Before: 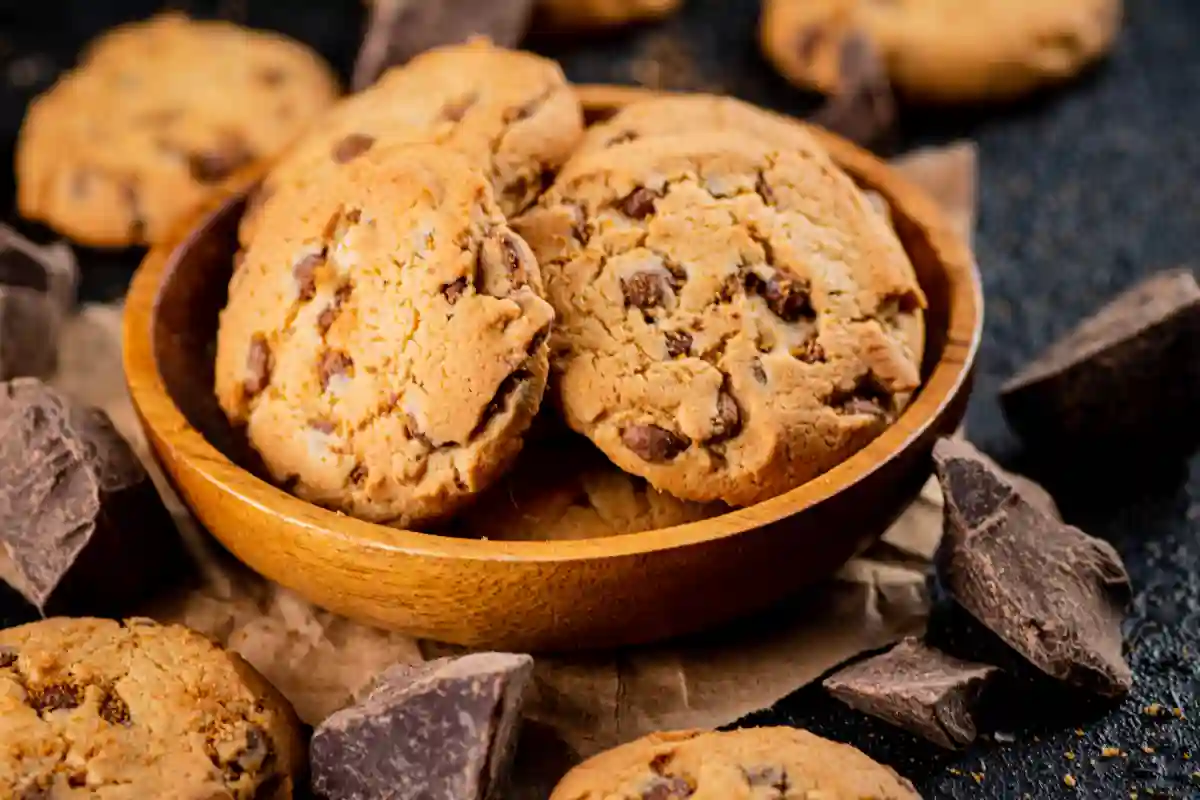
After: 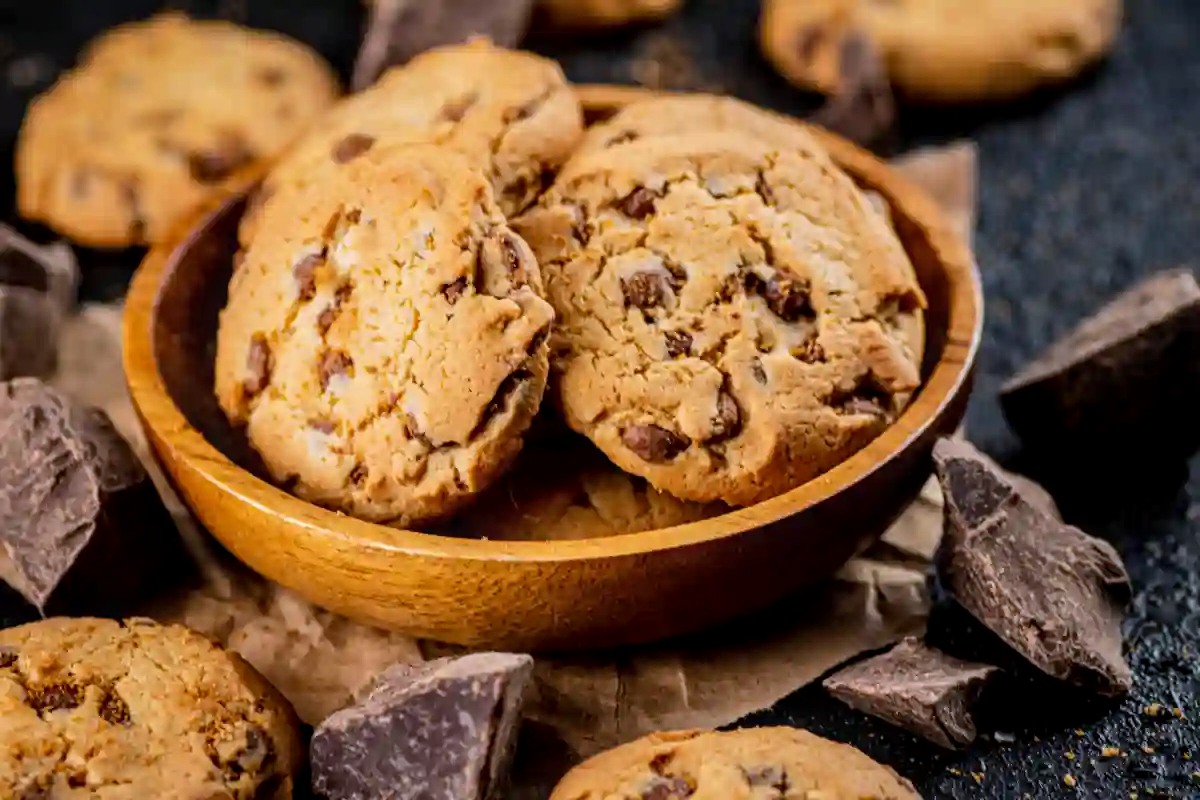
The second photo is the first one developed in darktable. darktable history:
tone equalizer: on, module defaults
white balance: red 0.967, blue 1.049
local contrast: on, module defaults
